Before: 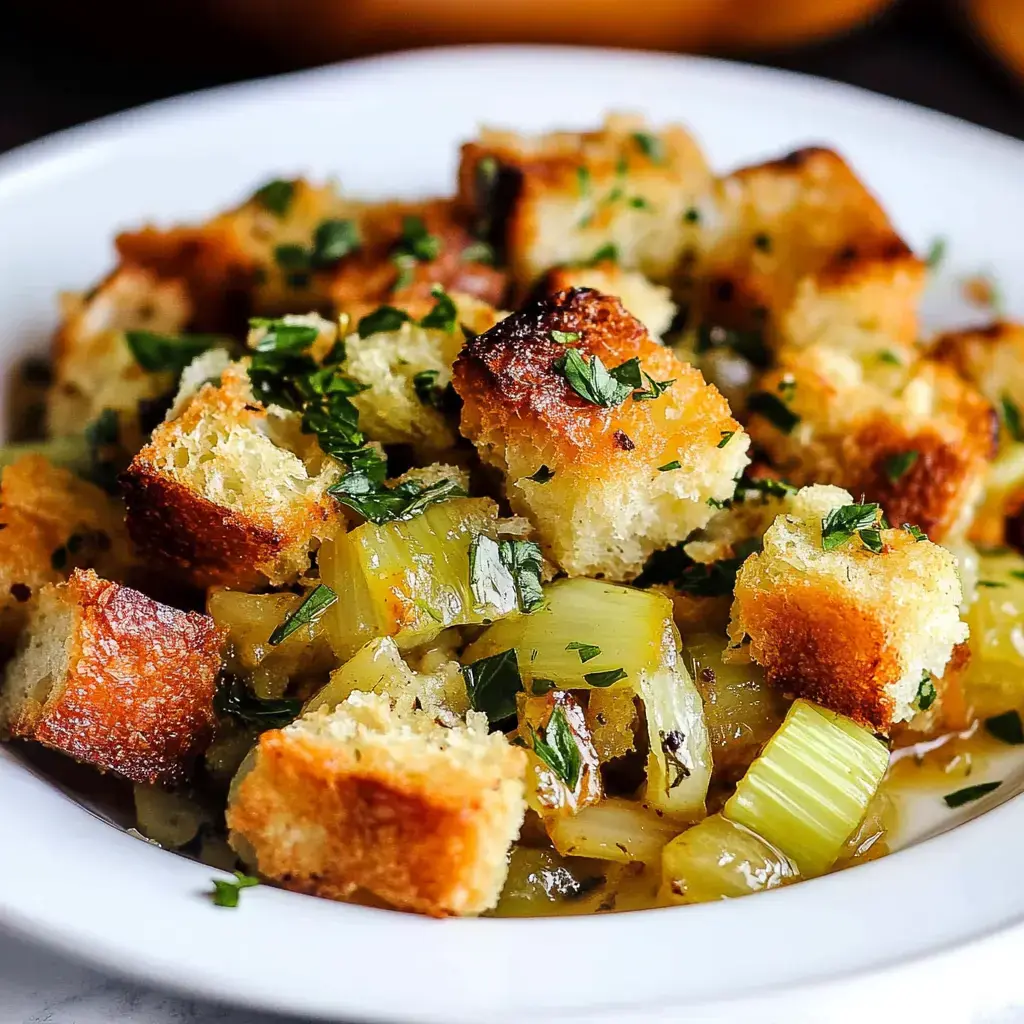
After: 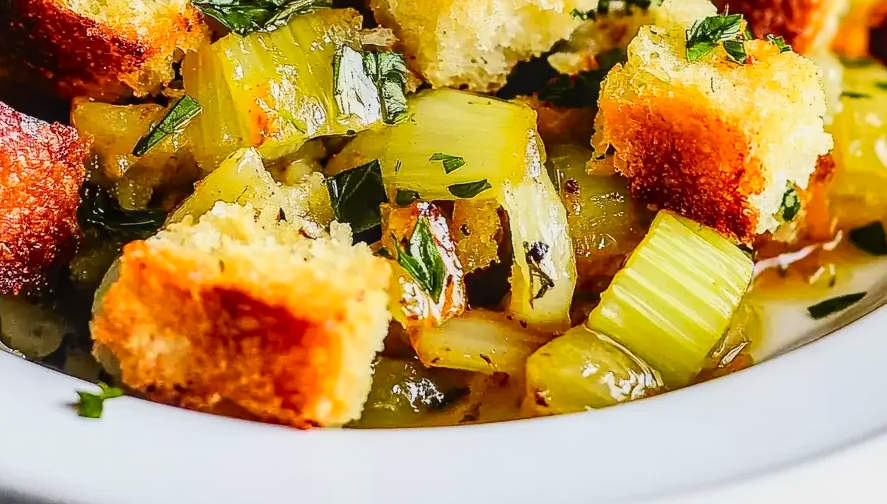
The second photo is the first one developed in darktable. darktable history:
crop and rotate: left 13.304%, top 47.77%, bottom 2.95%
tone curve: curves: ch0 [(0, 0.005) (0.103, 0.081) (0.196, 0.197) (0.391, 0.469) (0.491, 0.585) (0.638, 0.751) (0.822, 0.886) (0.997, 0.959)]; ch1 [(0, 0) (0.172, 0.123) (0.324, 0.253) (0.396, 0.388) (0.474, 0.479) (0.499, 0.498) (0.529, 0.528) (0.579, 0.614) (0.633, 0.677) (0.812, 0.856) (1, 1)]; ch2 [(0, 0) (0.411, 0.424) (0.459, 0.478) (0.5, 0.501) (0.517, 0.526) (0.553, 0.583) (0.609, 0.646) (0.708, 0.768) (0.839, 0.916) (1, 1)], color space Lab, independent channels, preserve colors none
contrast equalizer: y [[0.439, 0.44, 0.442, 0.457, 0.493, 0.498], [0.5 ×6], [0.5 ×6], [0 ×6], [0 ×6]], mix 0.528
local contrast: on, module defaults
shadows and highlights: low approximation 0.01, soften with gaussian
